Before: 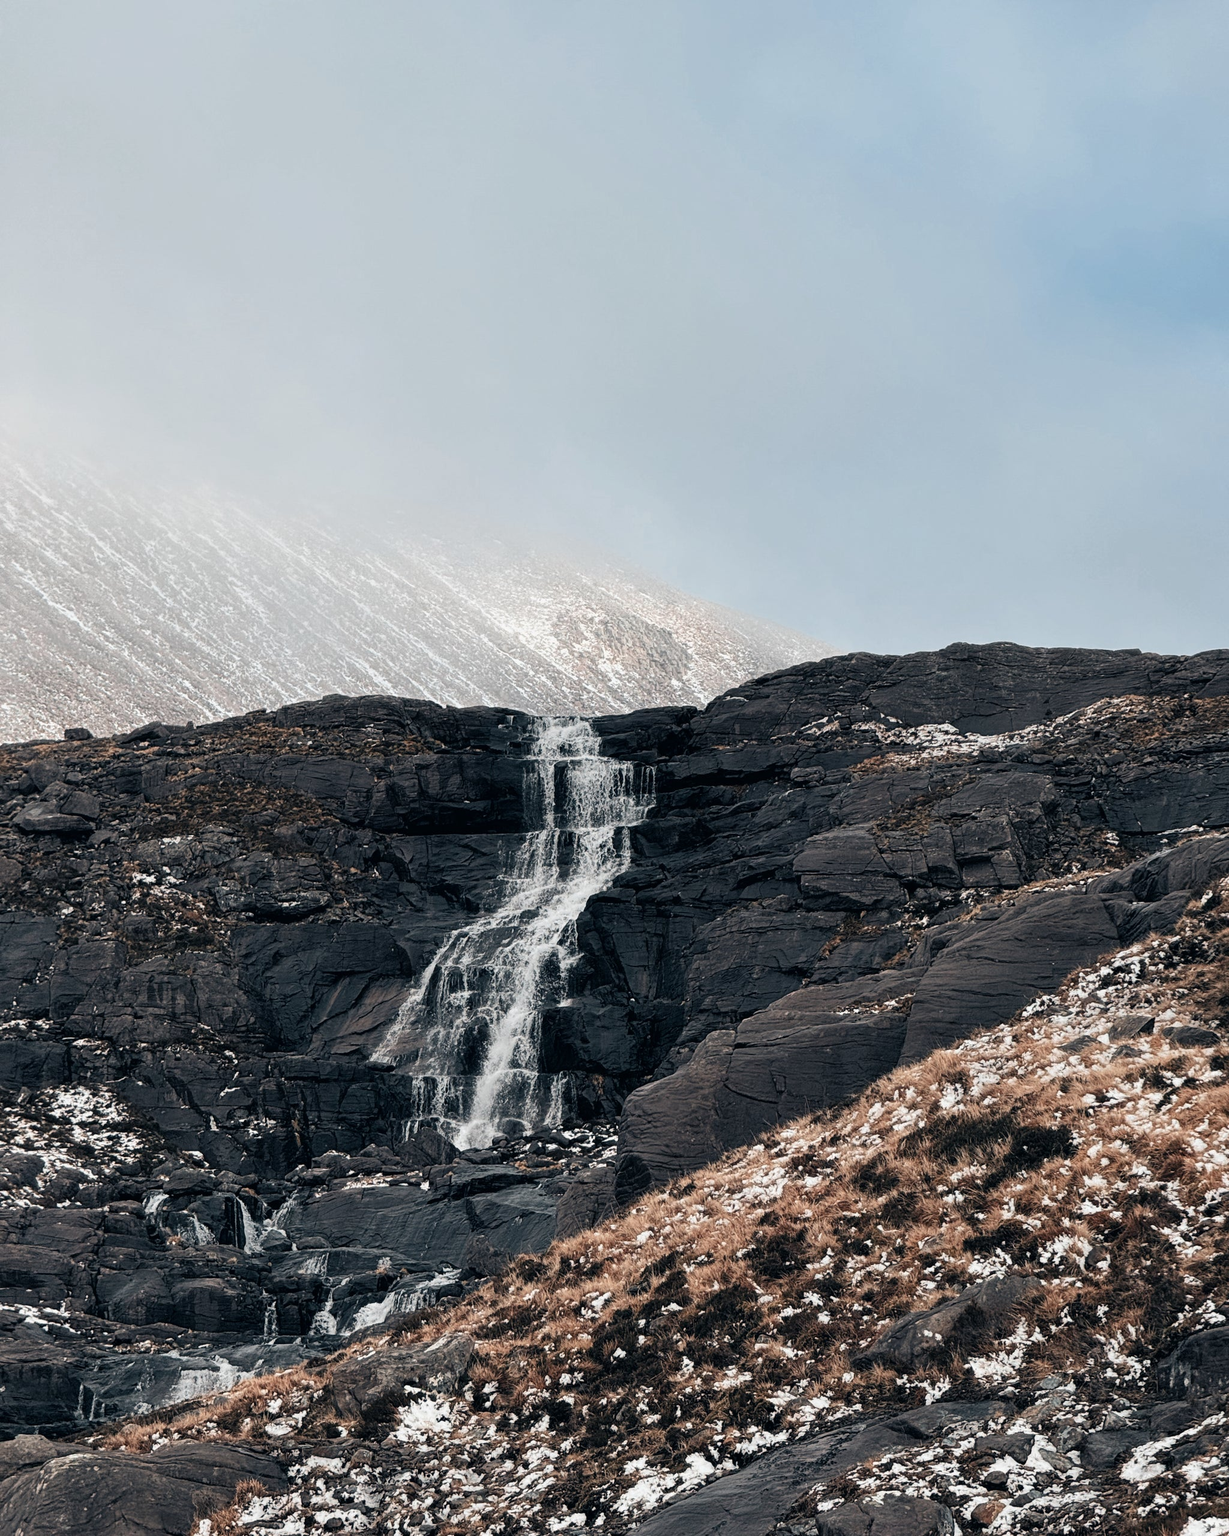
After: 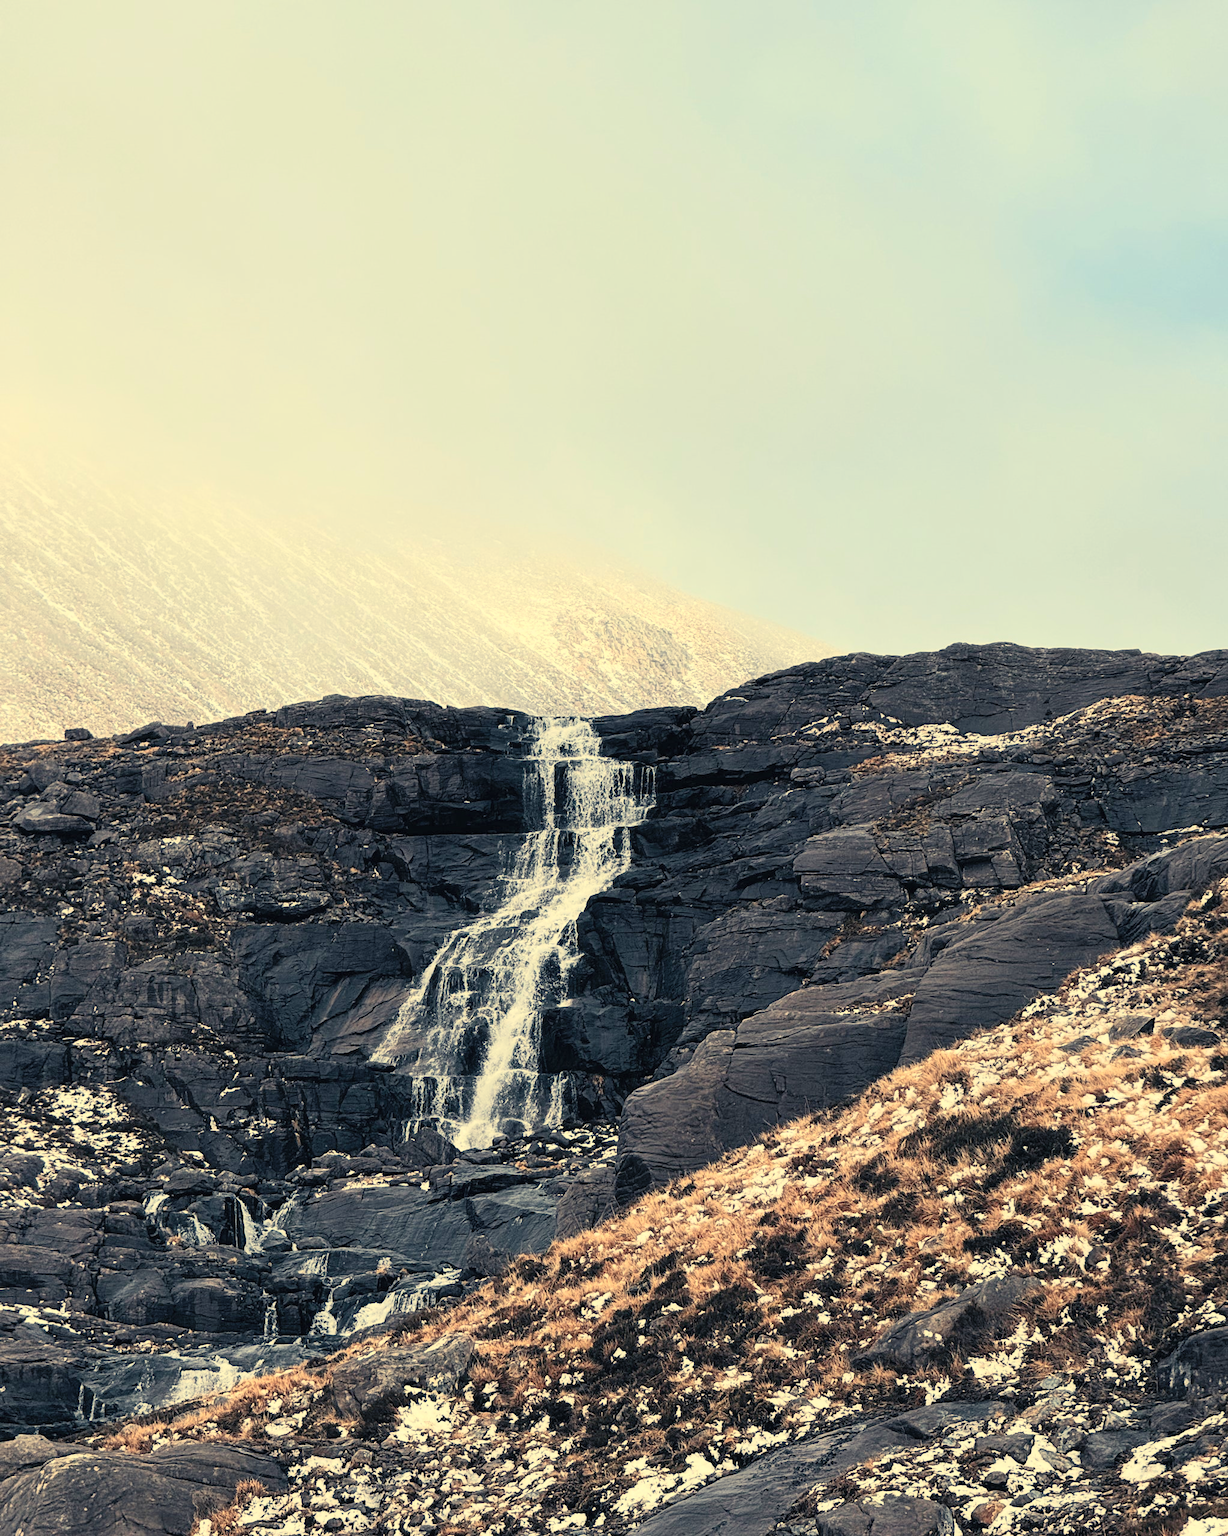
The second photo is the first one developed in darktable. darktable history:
contrast brightness saturation: contrast 0.24, brightness 0.26, saturation 0.39
color balance rgb: shadows lift › chroma 2%, shadows lift › hue 263°, highlights gain › chroma 8%, highlights gain › hue 84°, linear chroma grading › global chroma -15%, saturation formula JzAzBz (2021)
